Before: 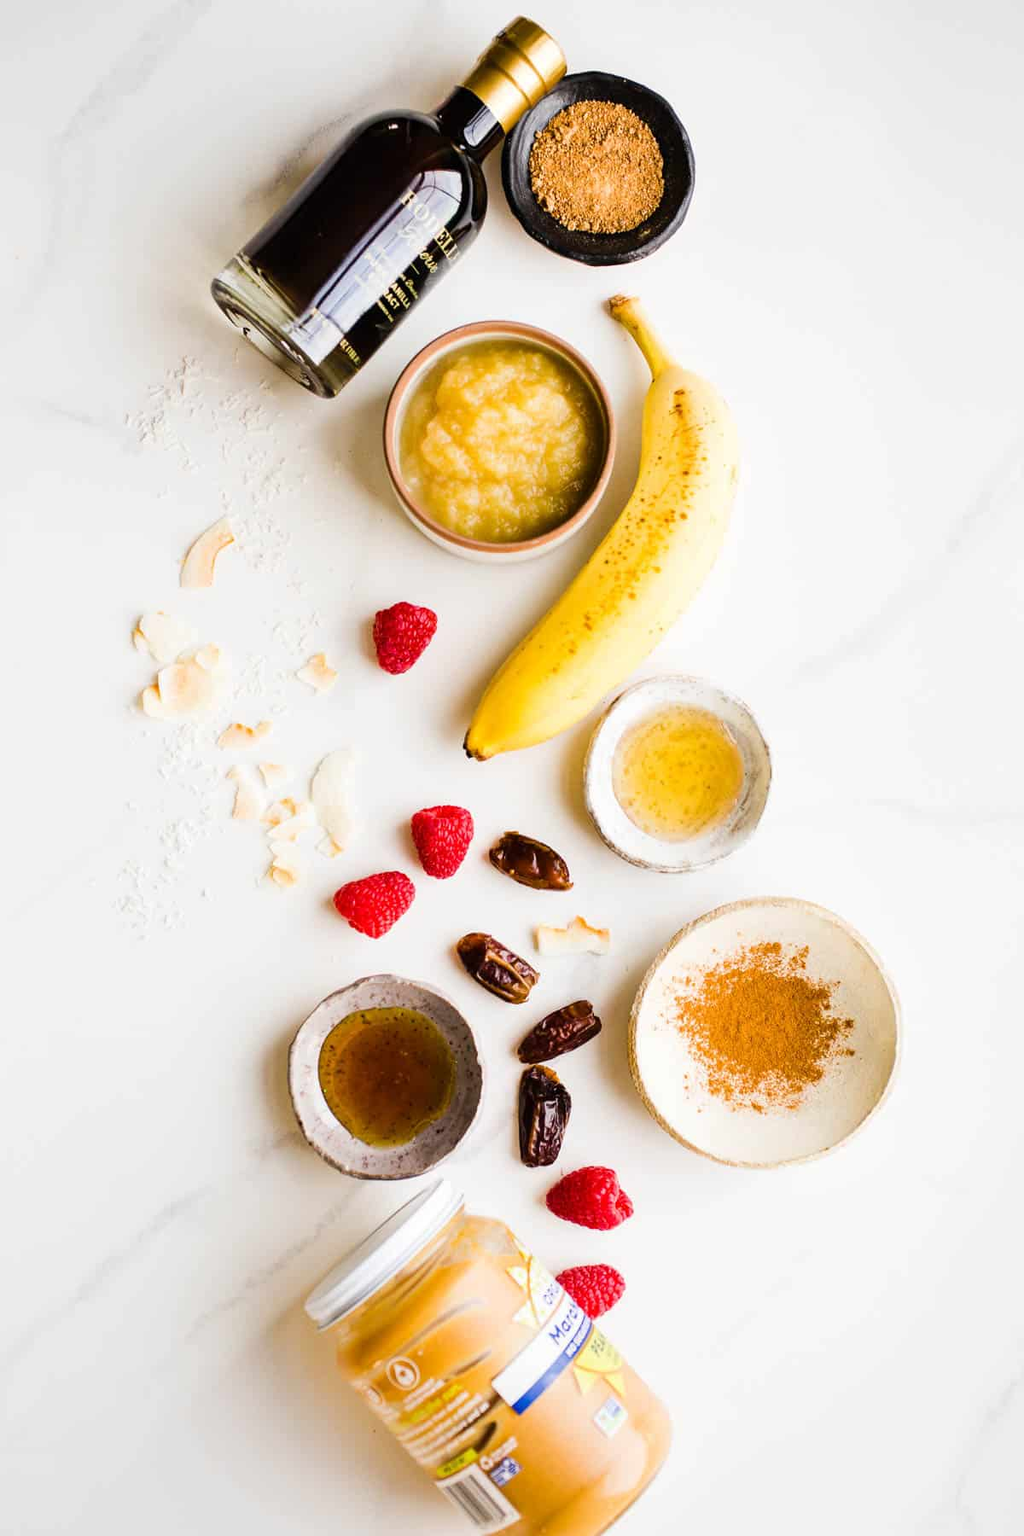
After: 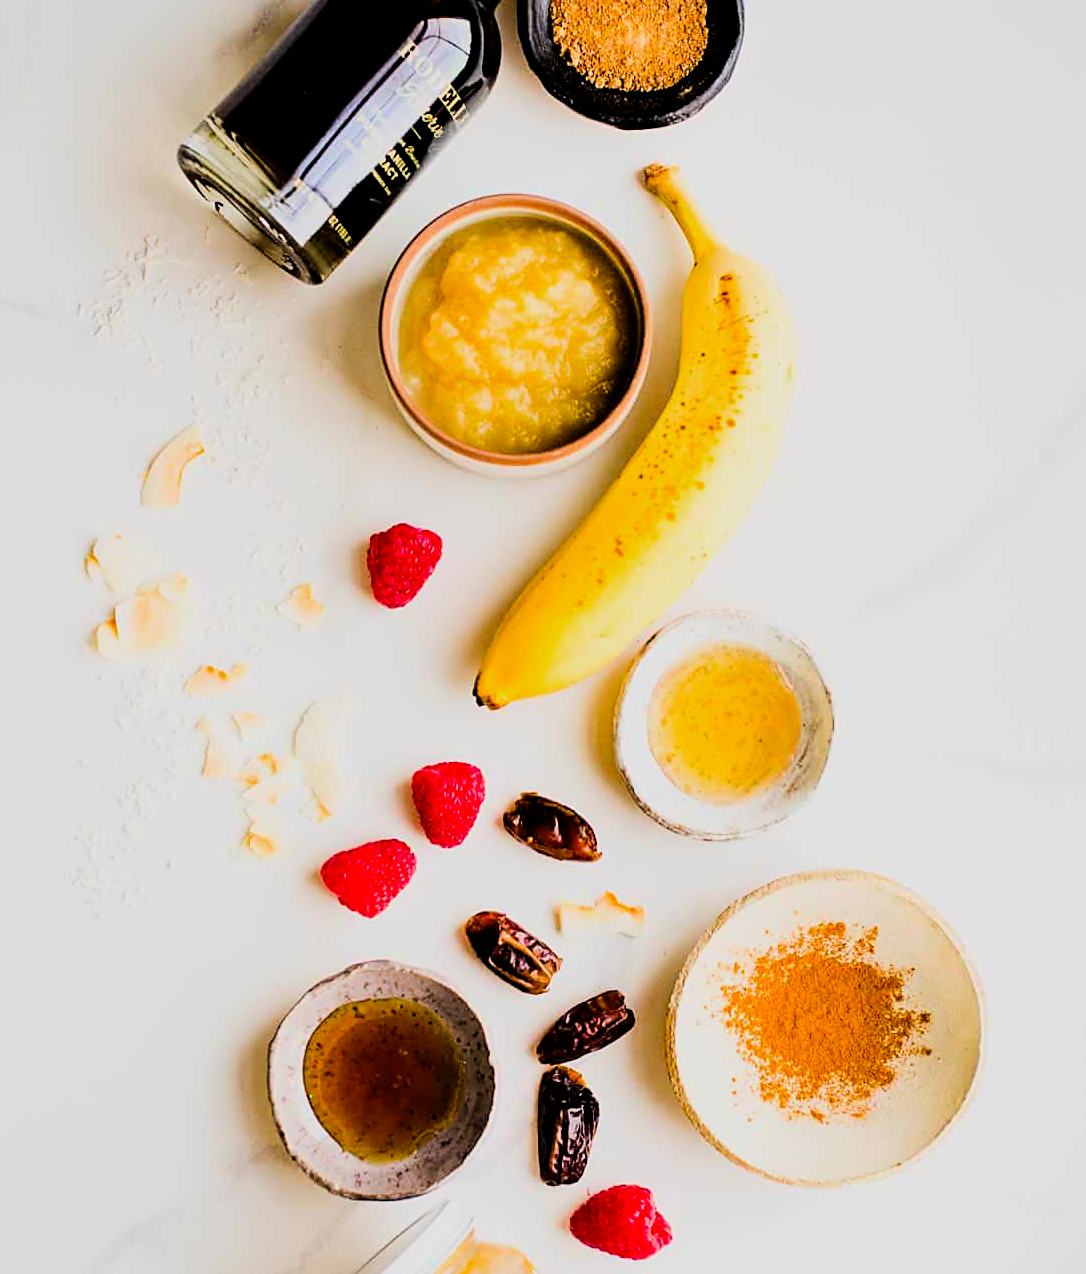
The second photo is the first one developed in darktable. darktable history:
contrast brightness saturation: brightness -0.015, saturation 0.345
crop: left 5.911%, top 10.146%, right 3.579%, bottom 19.043%
sharpen: on, module defaults
filmic rgb: black relative exposure -5.14 EV, white relative exposure 3.95 EV, hardness 2.88, contrast 1.296, color science v6 (2022)
